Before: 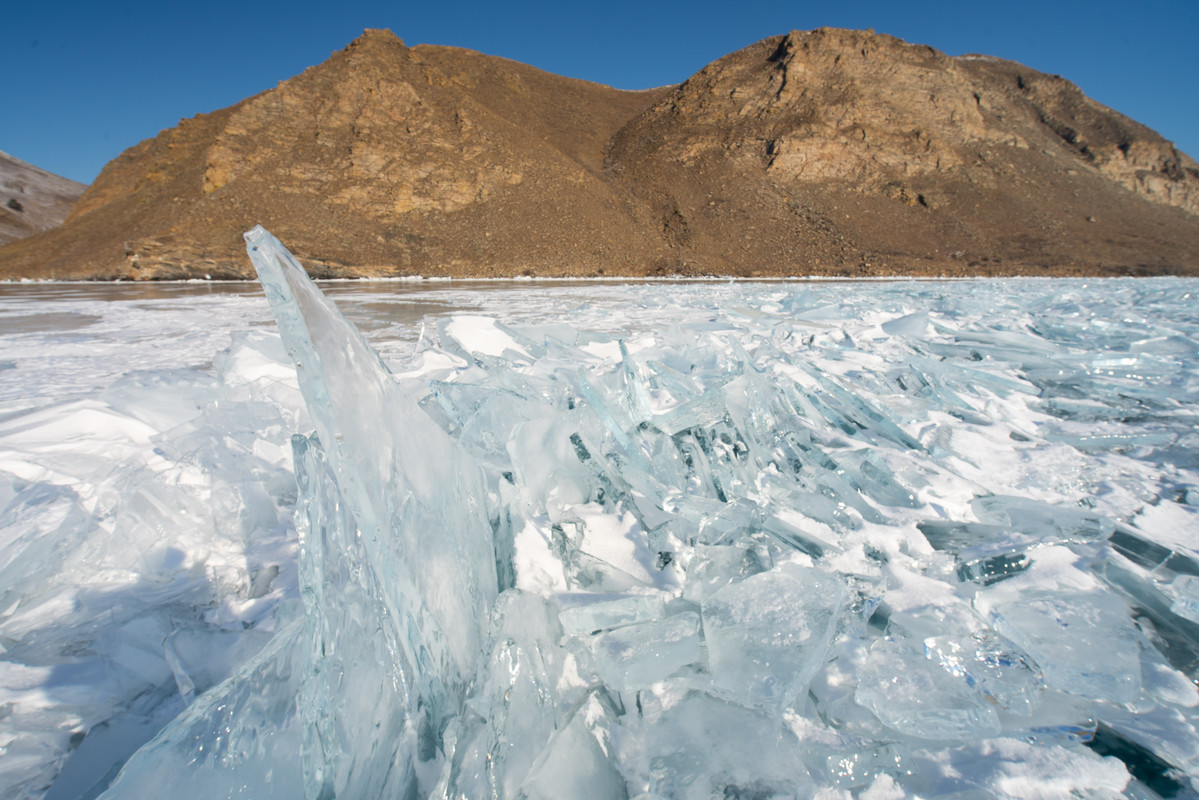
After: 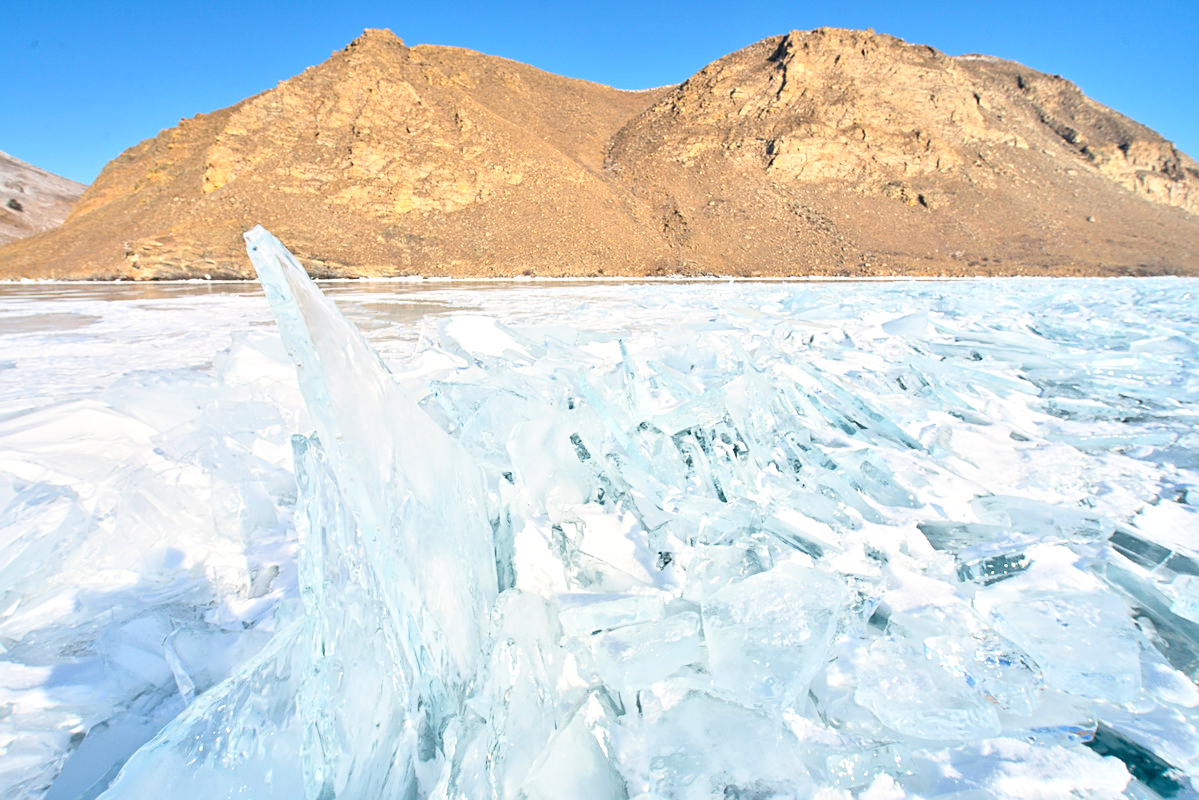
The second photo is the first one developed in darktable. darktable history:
tone equalizer: -8 EV 1.98 EV, -7 EV 1.96 EV, -6 EV 1.99 EV, -5 EV 1.98 EV, -4 EV 1.99 EV, -3 EV 1.47 EV, -2 EV 0.989 EV, -1 EV 0.516 EV, mask exposure compensation -0.499 EV
base curve: curves: ch0 [(0, 0) (0.032, 0.025) (0.121, 0.166) (0.206, 0.329) (0.605, 0.79) (1, 1)], preserve colors average RGB
sharpen: on, module defaults
